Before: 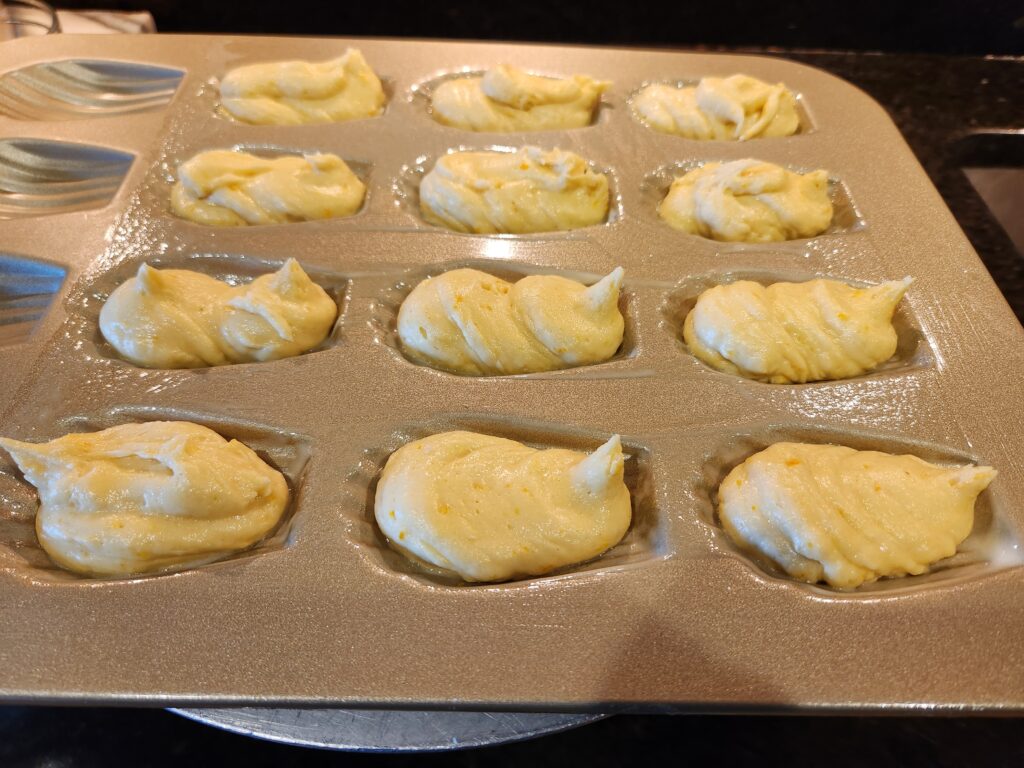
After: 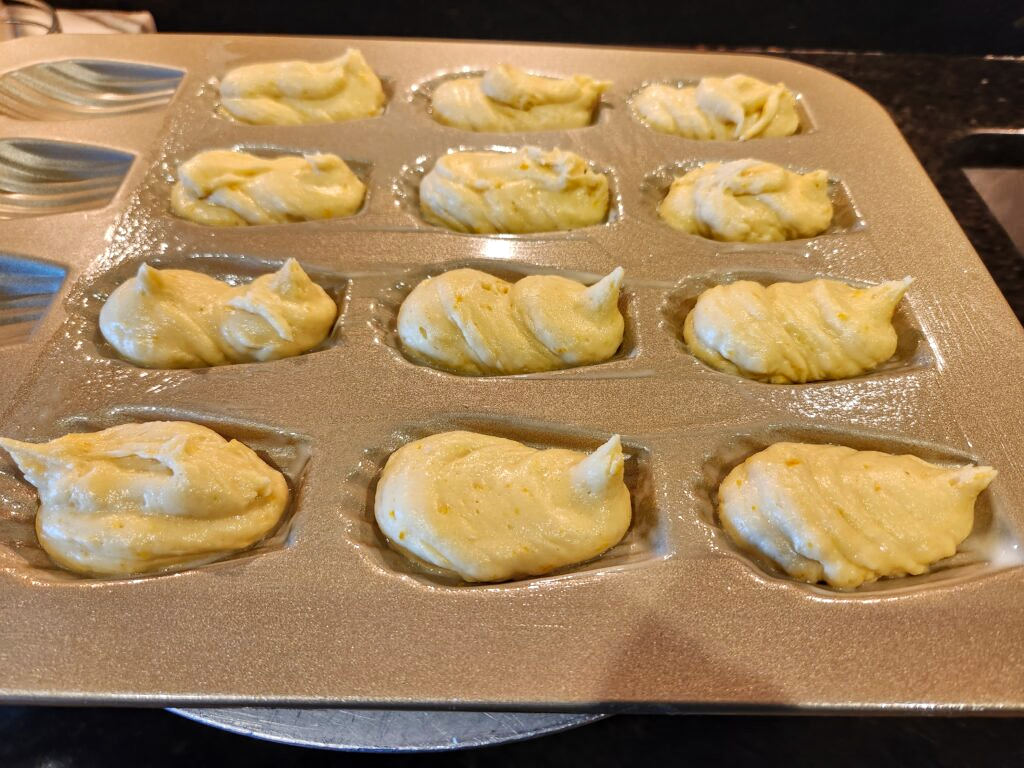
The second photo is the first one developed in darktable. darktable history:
local contrast: on, module defaults
shadows and highlights: shadows 5, soften with gaussian
tone equalizer: -8 EV 0.001 EV, -7 EV -0.004 EV, -6 EV 0.009 EV, -5 EV 0.032 EV, -4 EV 0.276 EV, -3 EV 0.644 EV, -2 EV 0.584 EV, -1 EV 0.187 EV, +0 EV 0.024 EV
